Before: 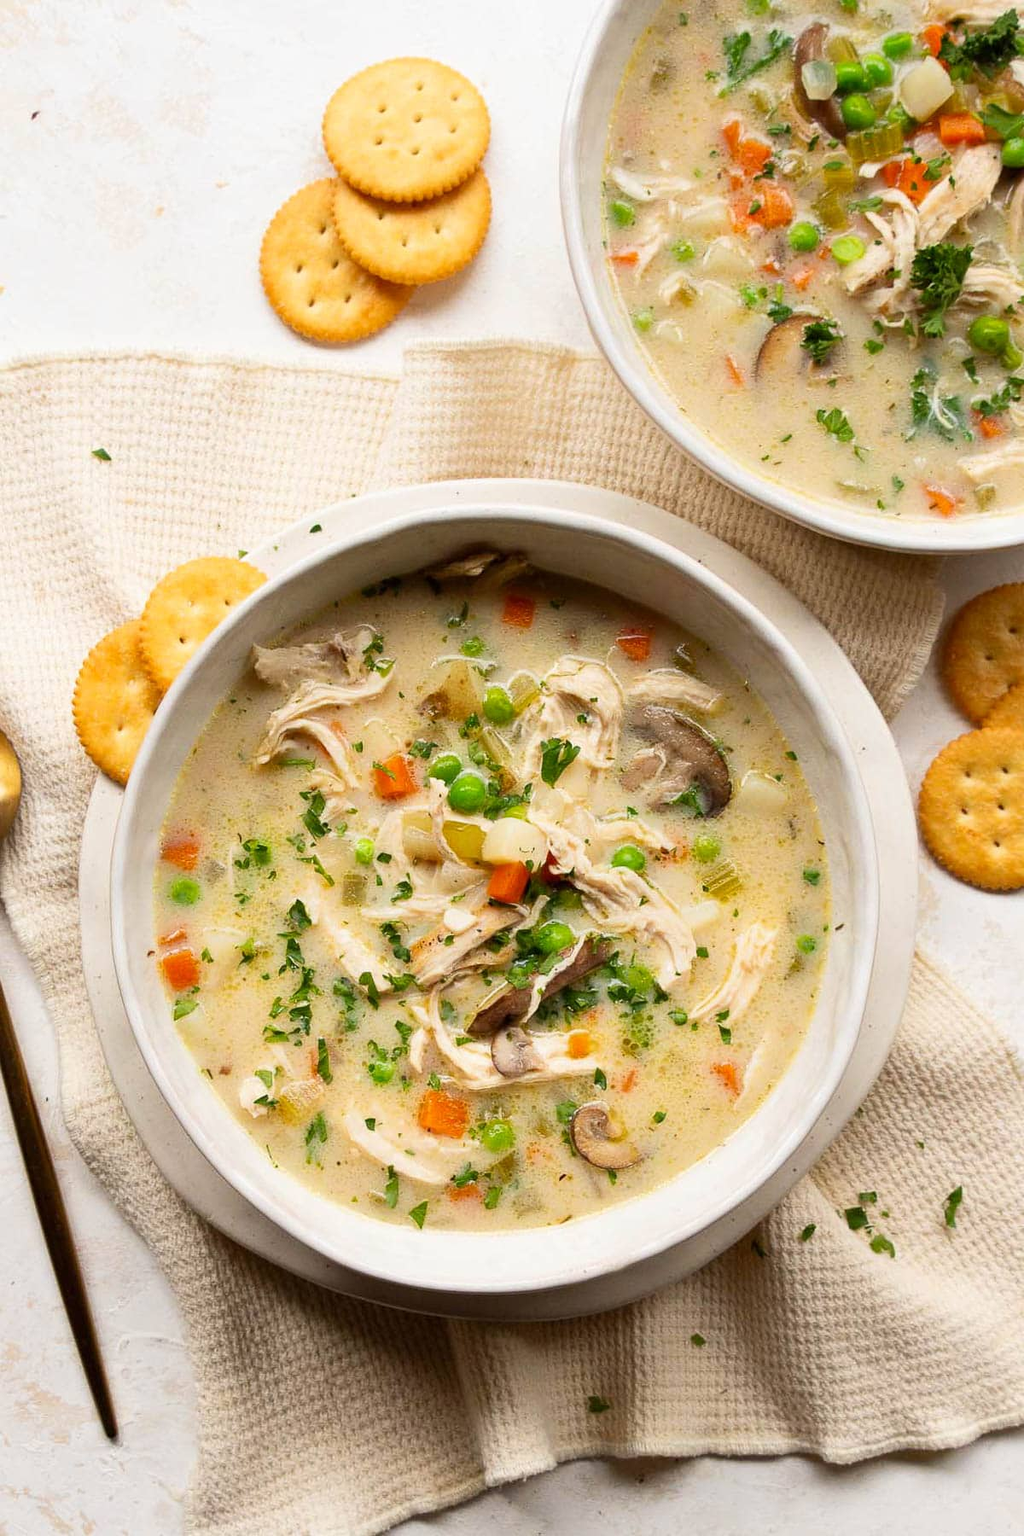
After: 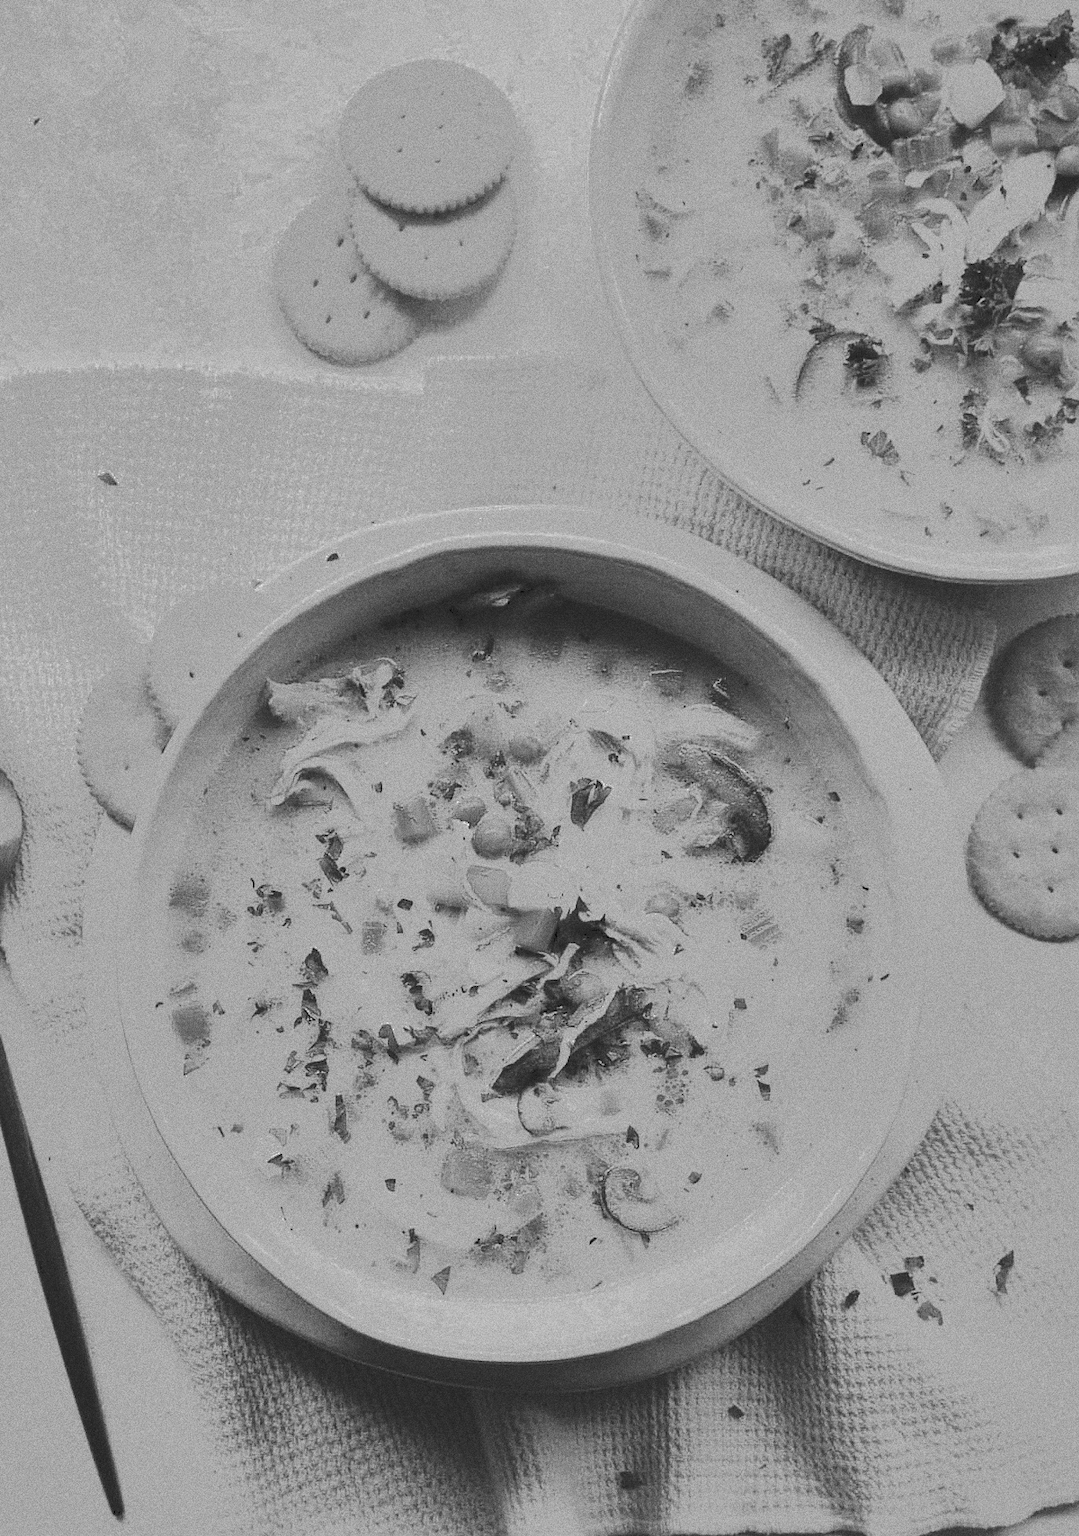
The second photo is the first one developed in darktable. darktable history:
tone curve: curves: ch0 [(0, 0) (0.003, 0.118) (0.011, 0.118) (0.025, 0.122) (0.044, 0.131) (0.069, 0.142) (0.1, 0.155) (0.136, 0.168) (0.177, 0.183) (0.224, 0.216) (0.277, 0.265) (0.335, 0.337) (0.399, 0.415) (0.468, 0.506) (0.543, 0.586) (0.623, 0.665) (0.709, 0.716) (0.801, 0.737) (0.898, 0.744) (1, 1)], preserve colors none
sharpen: radius 1.272, amount 0.305, threshold 0
color correction: highlights a* -11.71, highlights b* -15.58
exposure: exposure -0.151 EV, compensate highlight preservation false
shadows and highlights: on, module defaults
grain: coarseness 0.09 ISO, strength 40%
crop and rotate: top 0%, bottom 5.097%
monochrome: on, module defaults
